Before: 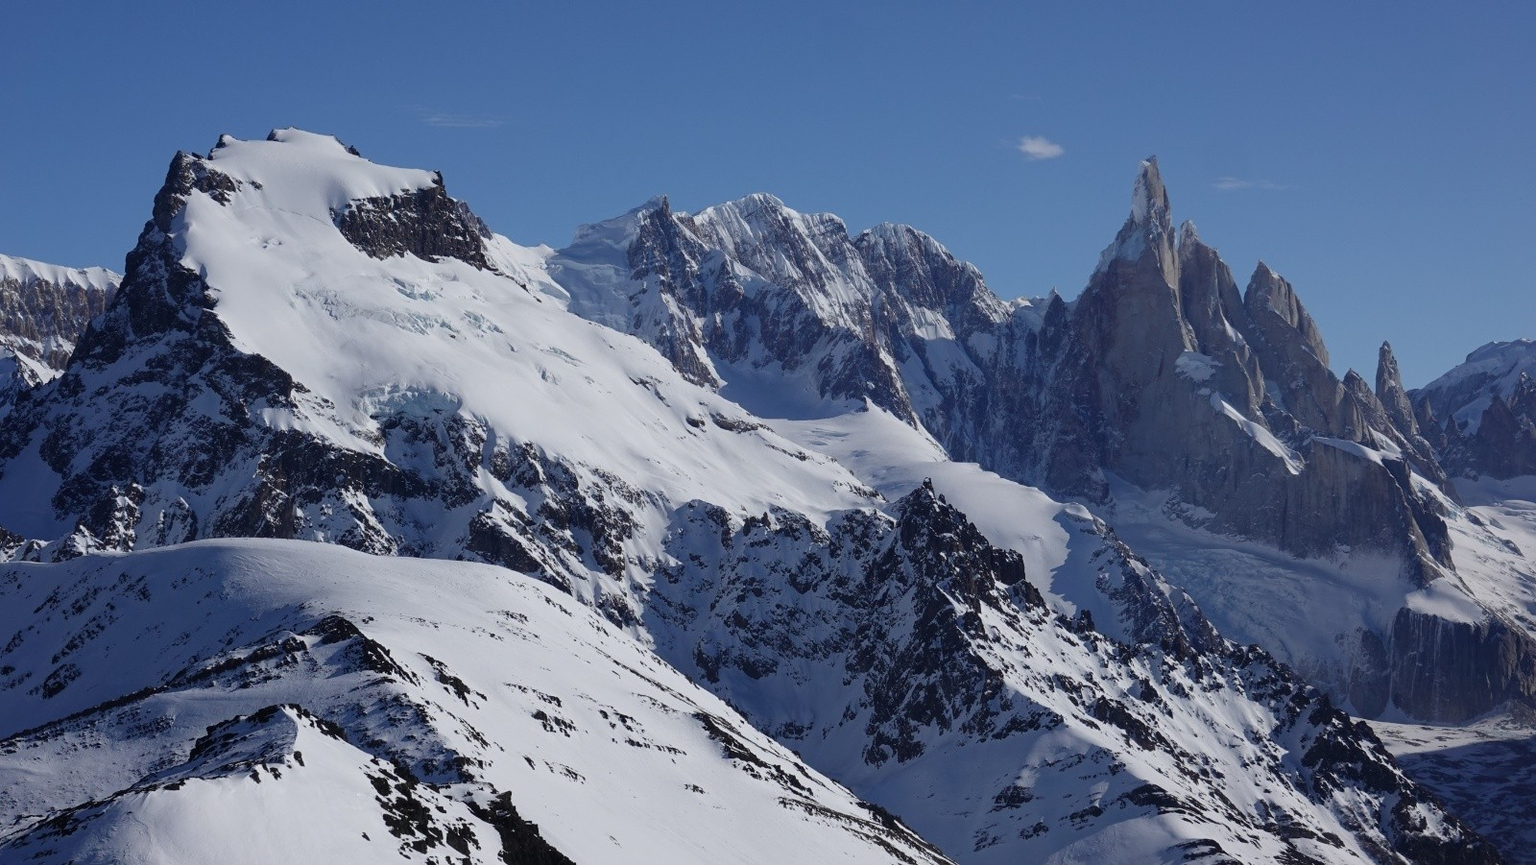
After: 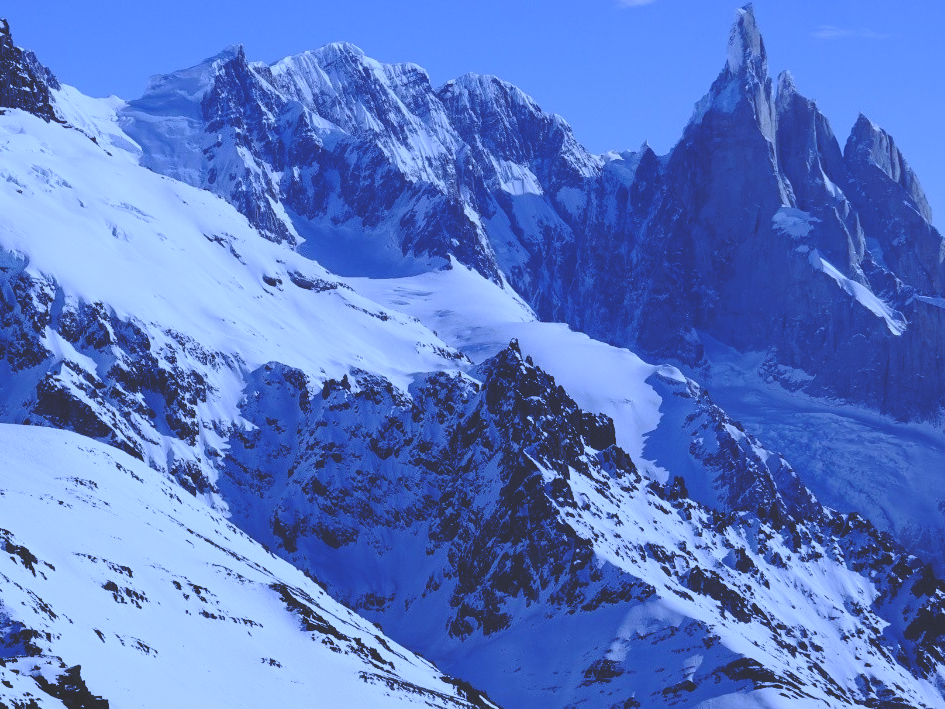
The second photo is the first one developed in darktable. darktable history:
crop and rotate: left 28.256%, top 17.734%, right 12.656%, bottom 3.573%
base curve: curves: ch0 [(0, 0.024) (0.055, 0.065) (0.121, 0.166) (0.236, 0.319) (0.693, 0.726) (1, 1)], preserve colors none
white balance: red 0.766, blue 1.537
